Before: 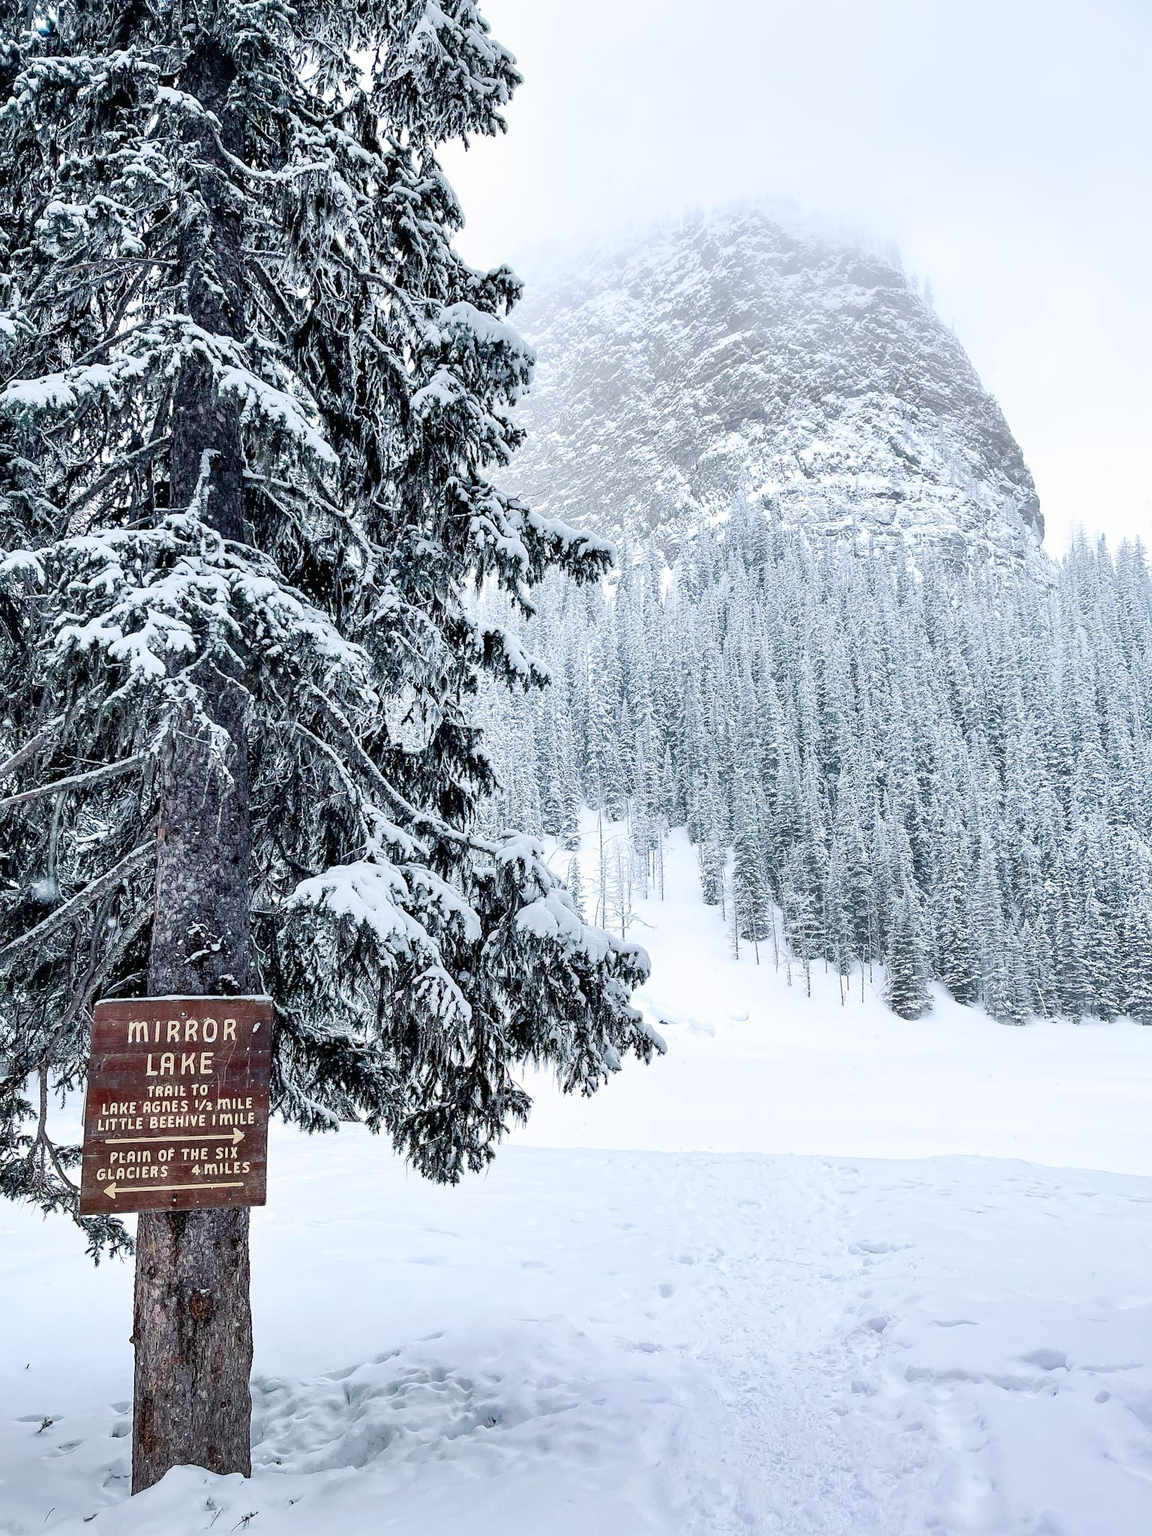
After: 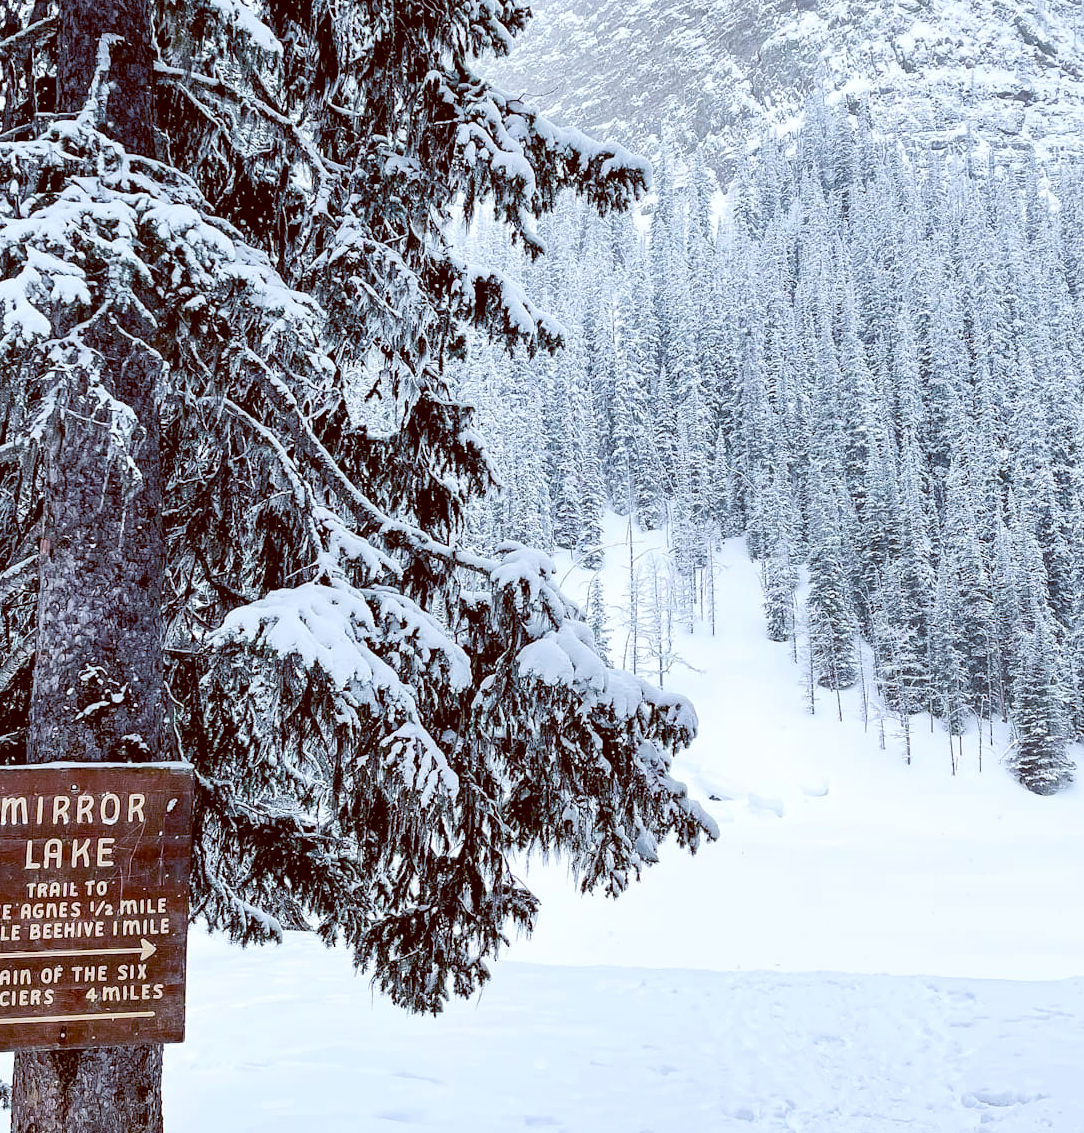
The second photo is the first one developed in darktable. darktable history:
color balance: lift [1, 1.015, 1.004, 0.985], gamma [1, 0.958, 0.971, 1.042], gain [1, 0.956, 0.977, 1.044]
crop: left 11.123%, top 27.61%, right 18.3%, bottom 17.034%
